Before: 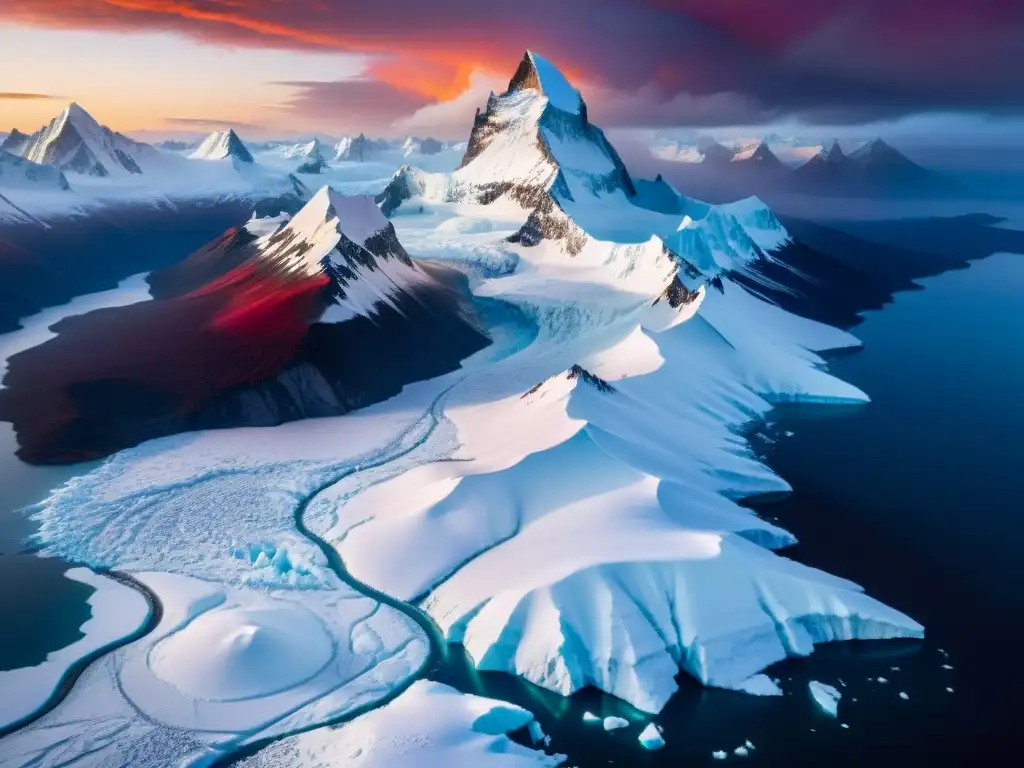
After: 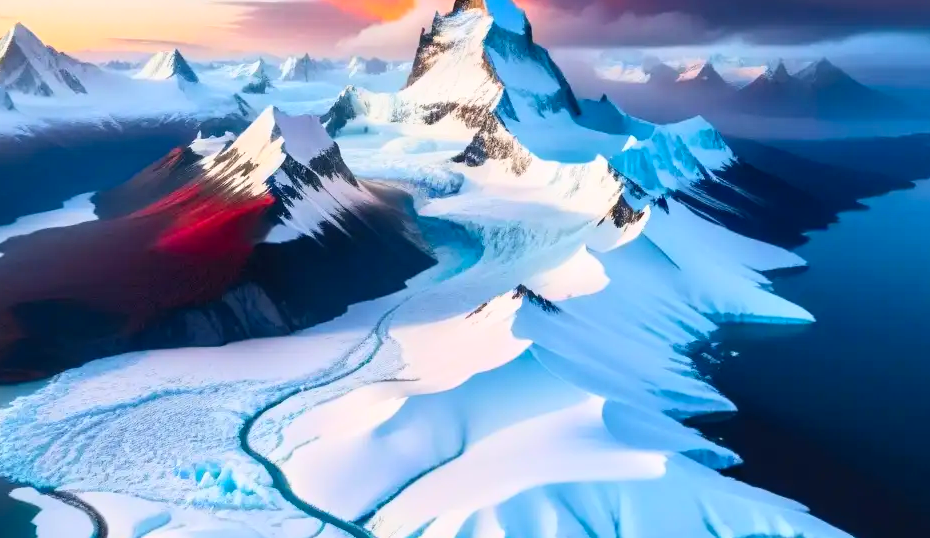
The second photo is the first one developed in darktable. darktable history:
contrast brightness saturation: contrast 0.201, brightness 0.158, saturation 0.22
crop: left 5.393%, top 10.434%, right 3.775%, bottom 19.393%
tone equalizer: -7 EV 0.116 EV, smoothing diameter 24.79%, edges refinement/feathering 13.39, preserve details guided filter
